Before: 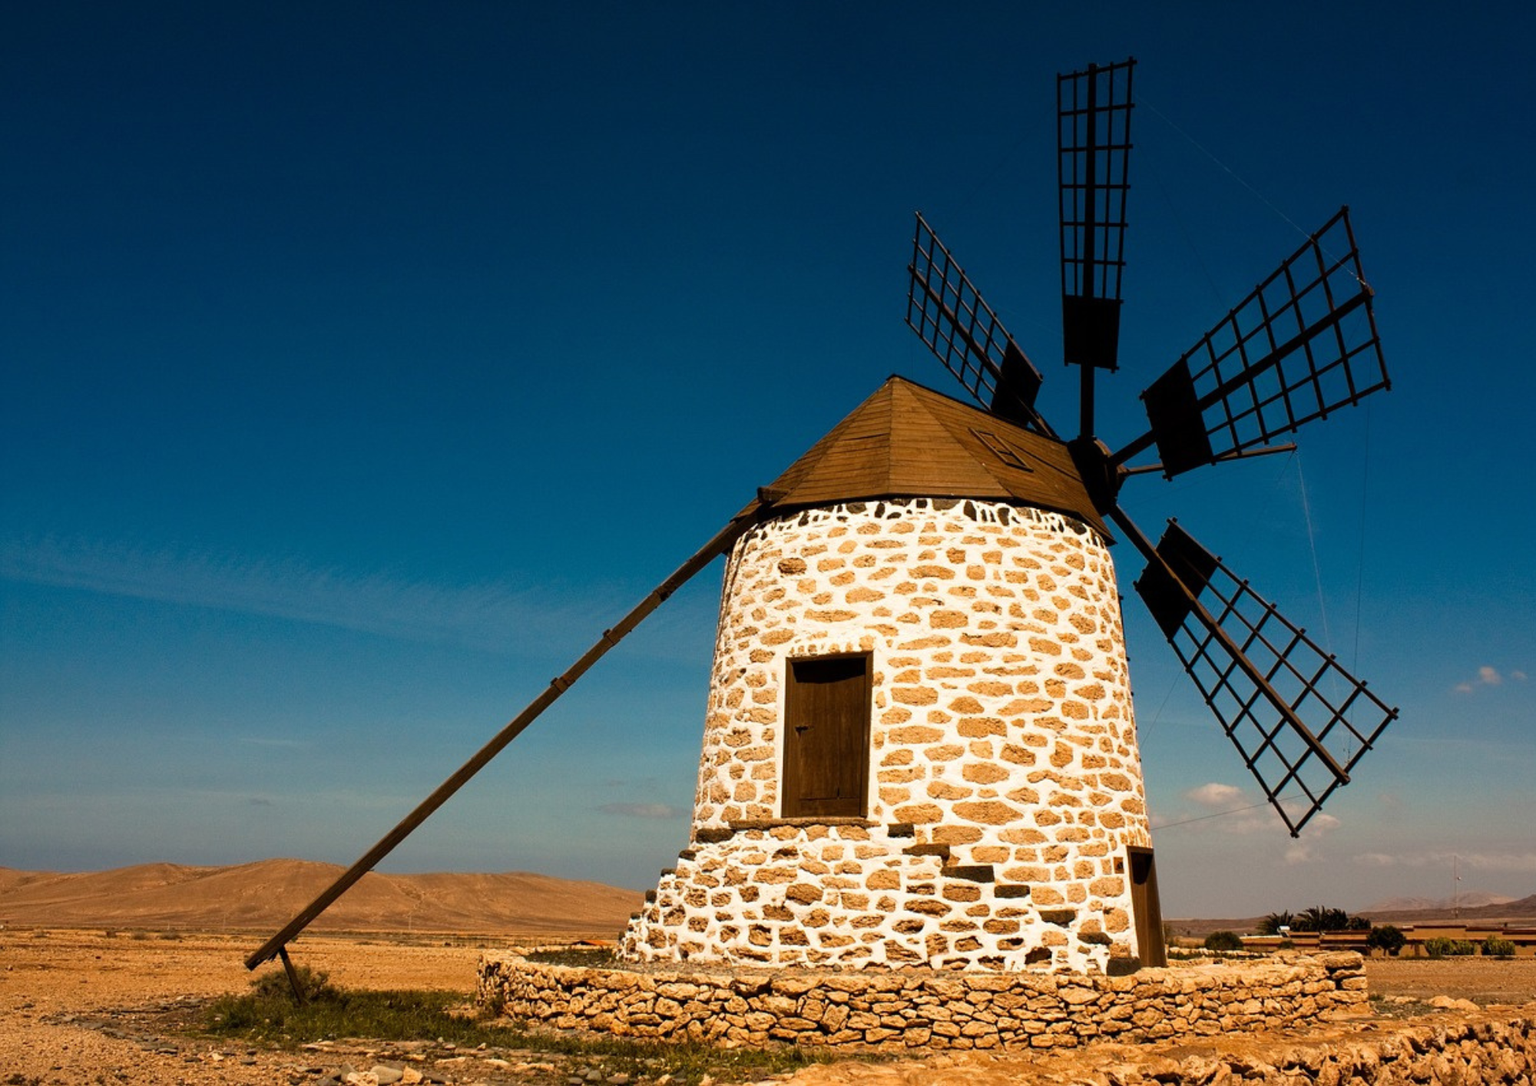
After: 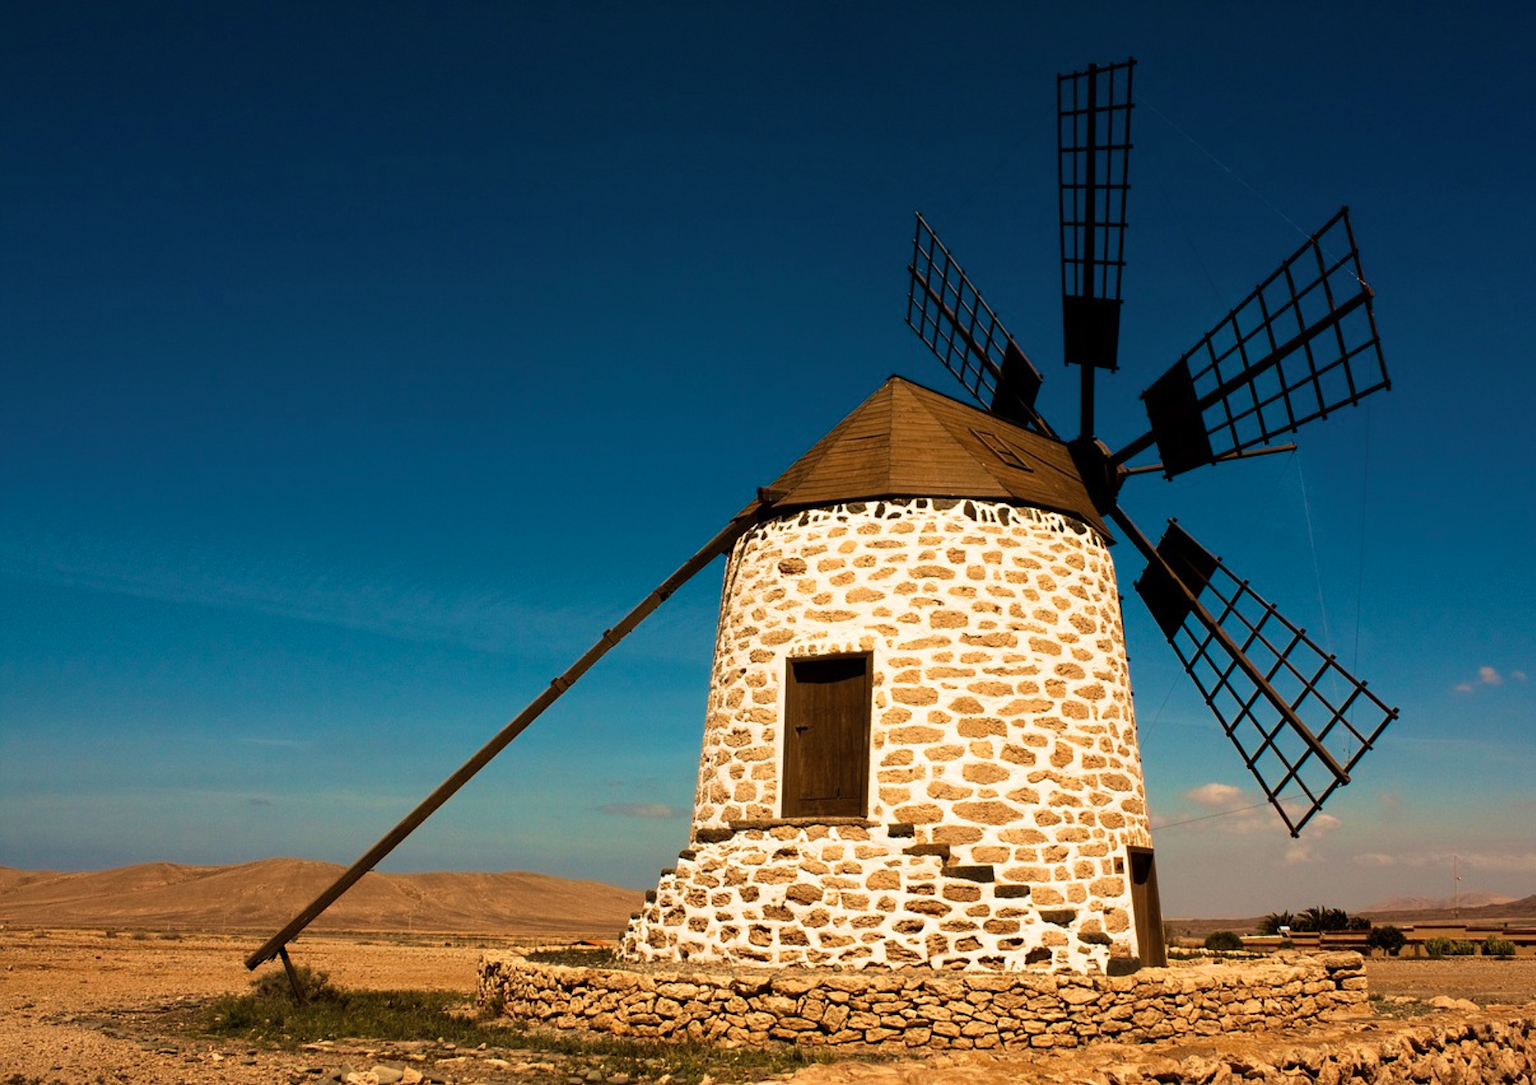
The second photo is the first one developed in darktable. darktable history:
contrast brightness saturation: contrast 0.014, saturation -0.053
velvia: strength 56.59%
